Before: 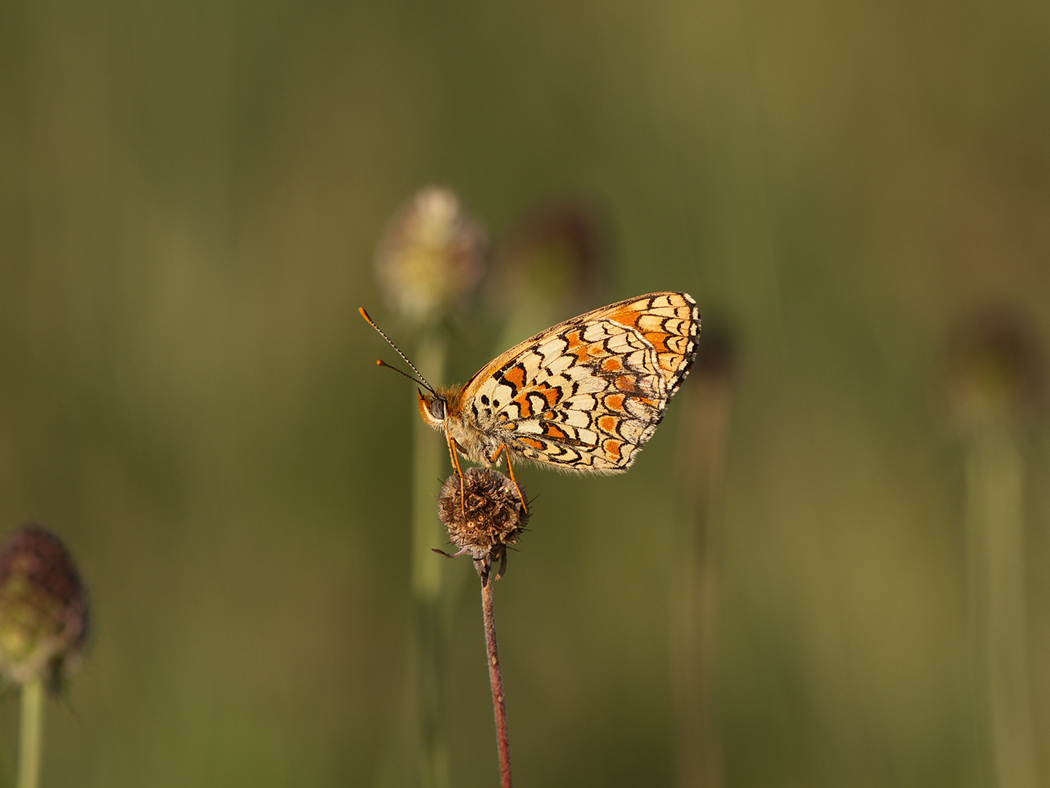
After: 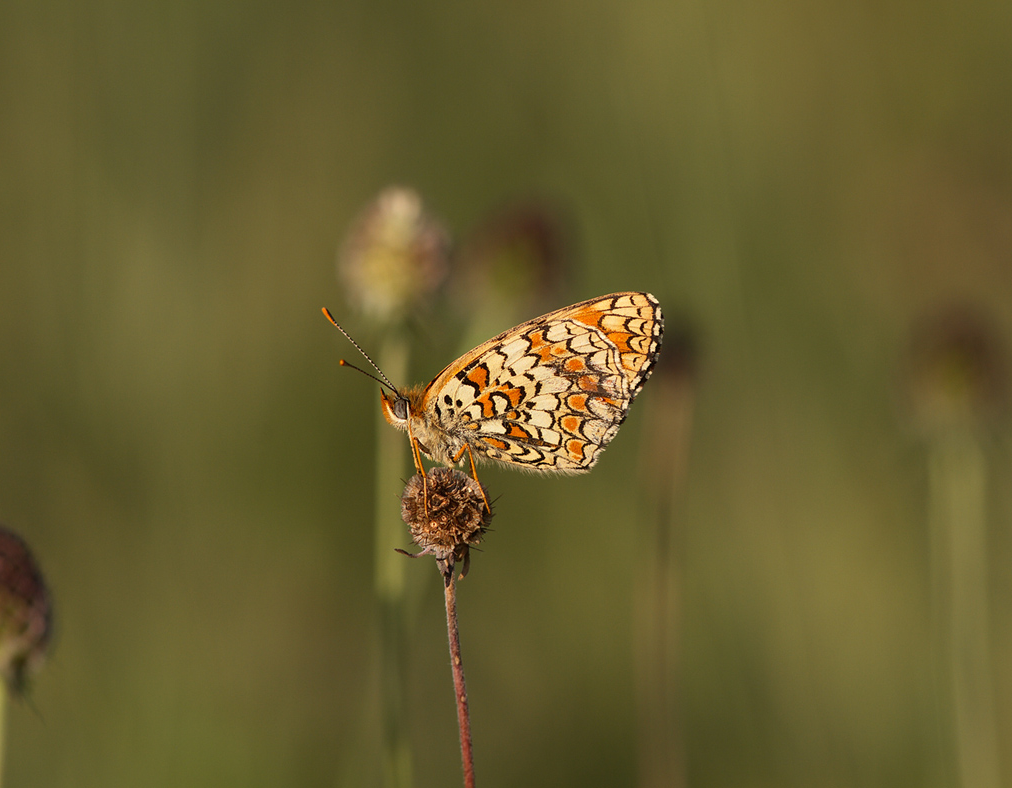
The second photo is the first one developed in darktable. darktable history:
crop and rotate: left 3.531%
